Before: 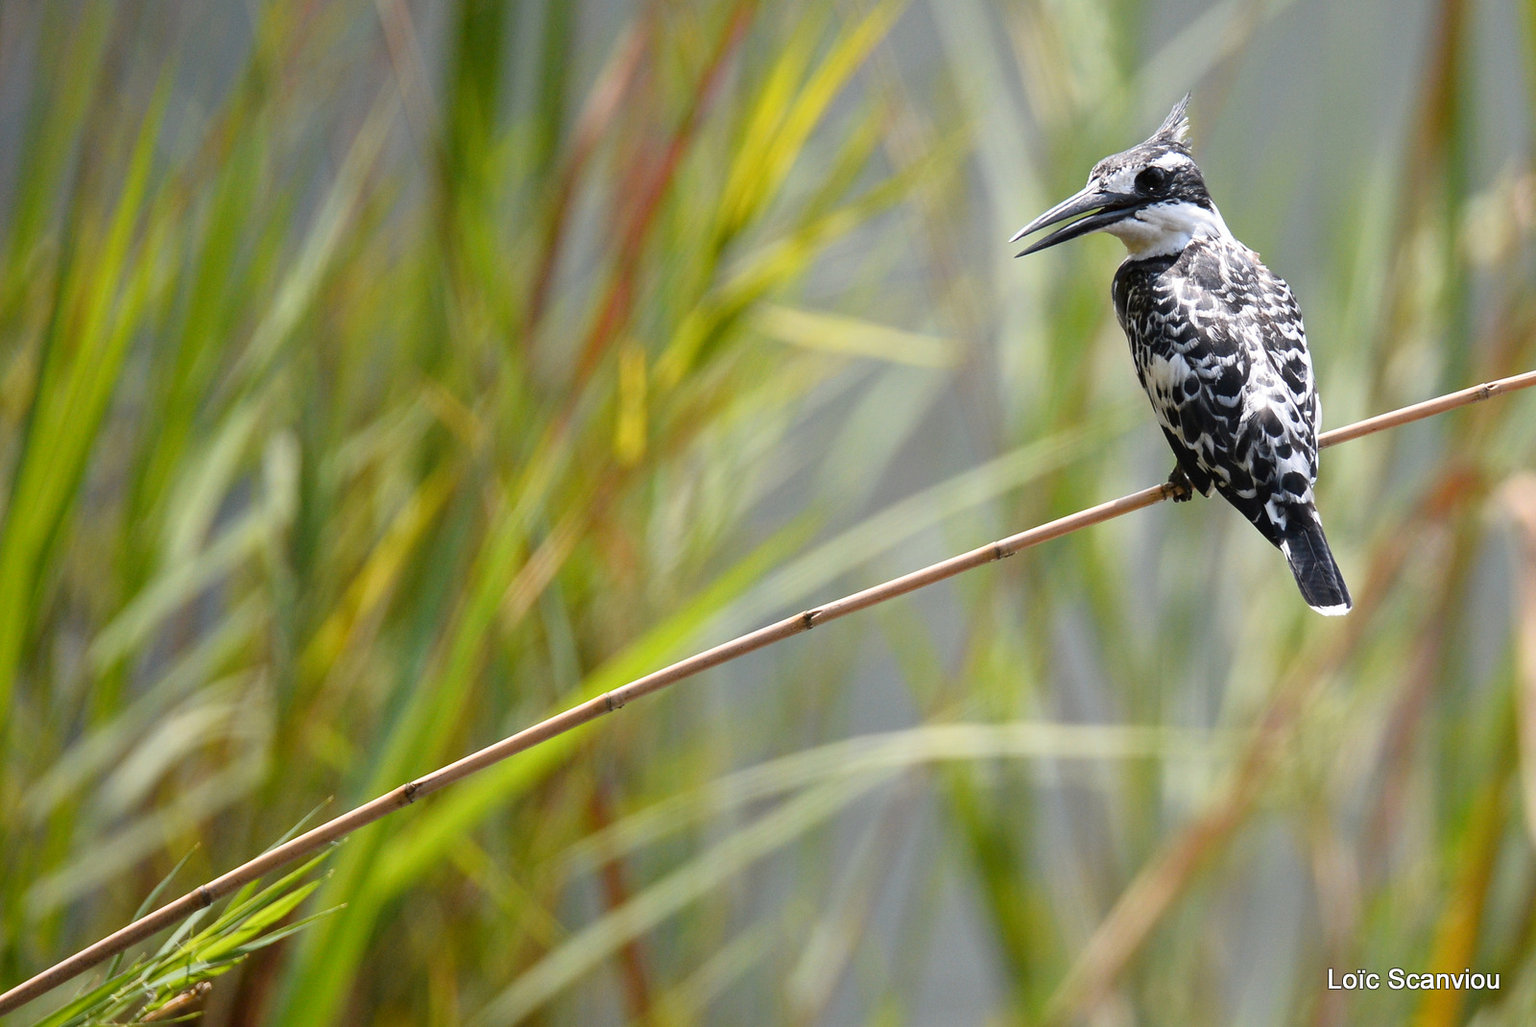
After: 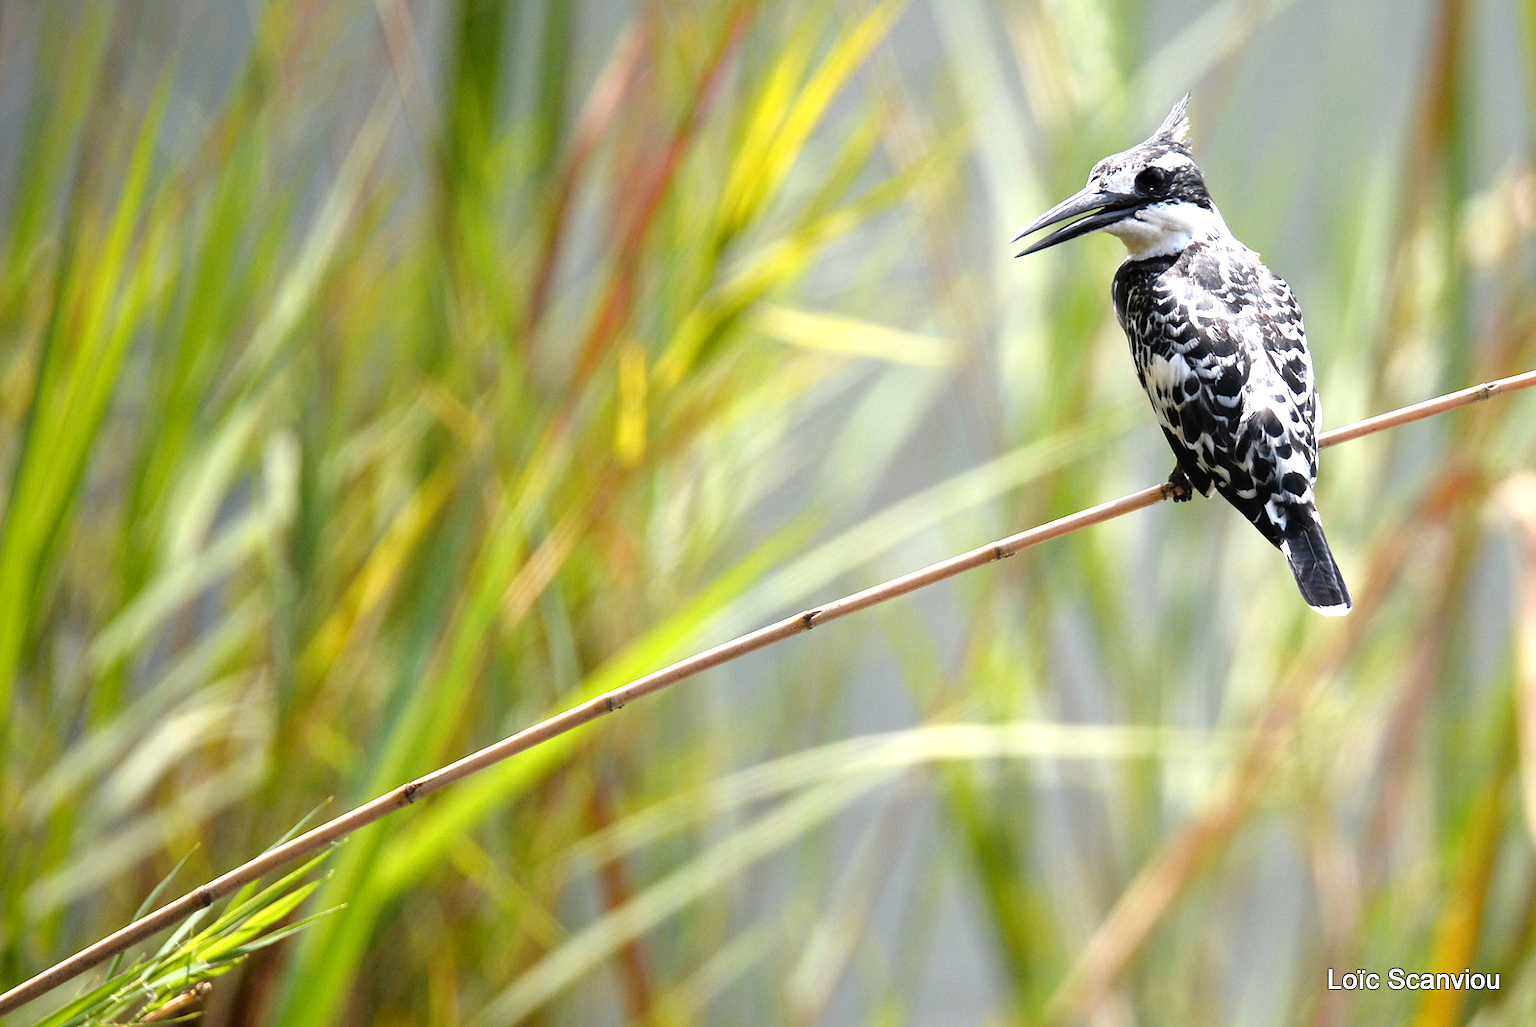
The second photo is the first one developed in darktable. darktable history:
tone equalizer: -8 EV -0.757 EV, -7 EV -0.67 EV, -6 EV -0.601 EV, -5 EV -0.385 EV, -3 EV 0.401 EV, -2 EV 0.6 EV, -1 EV 0.693 EV, +0 EV 0.771 EV
